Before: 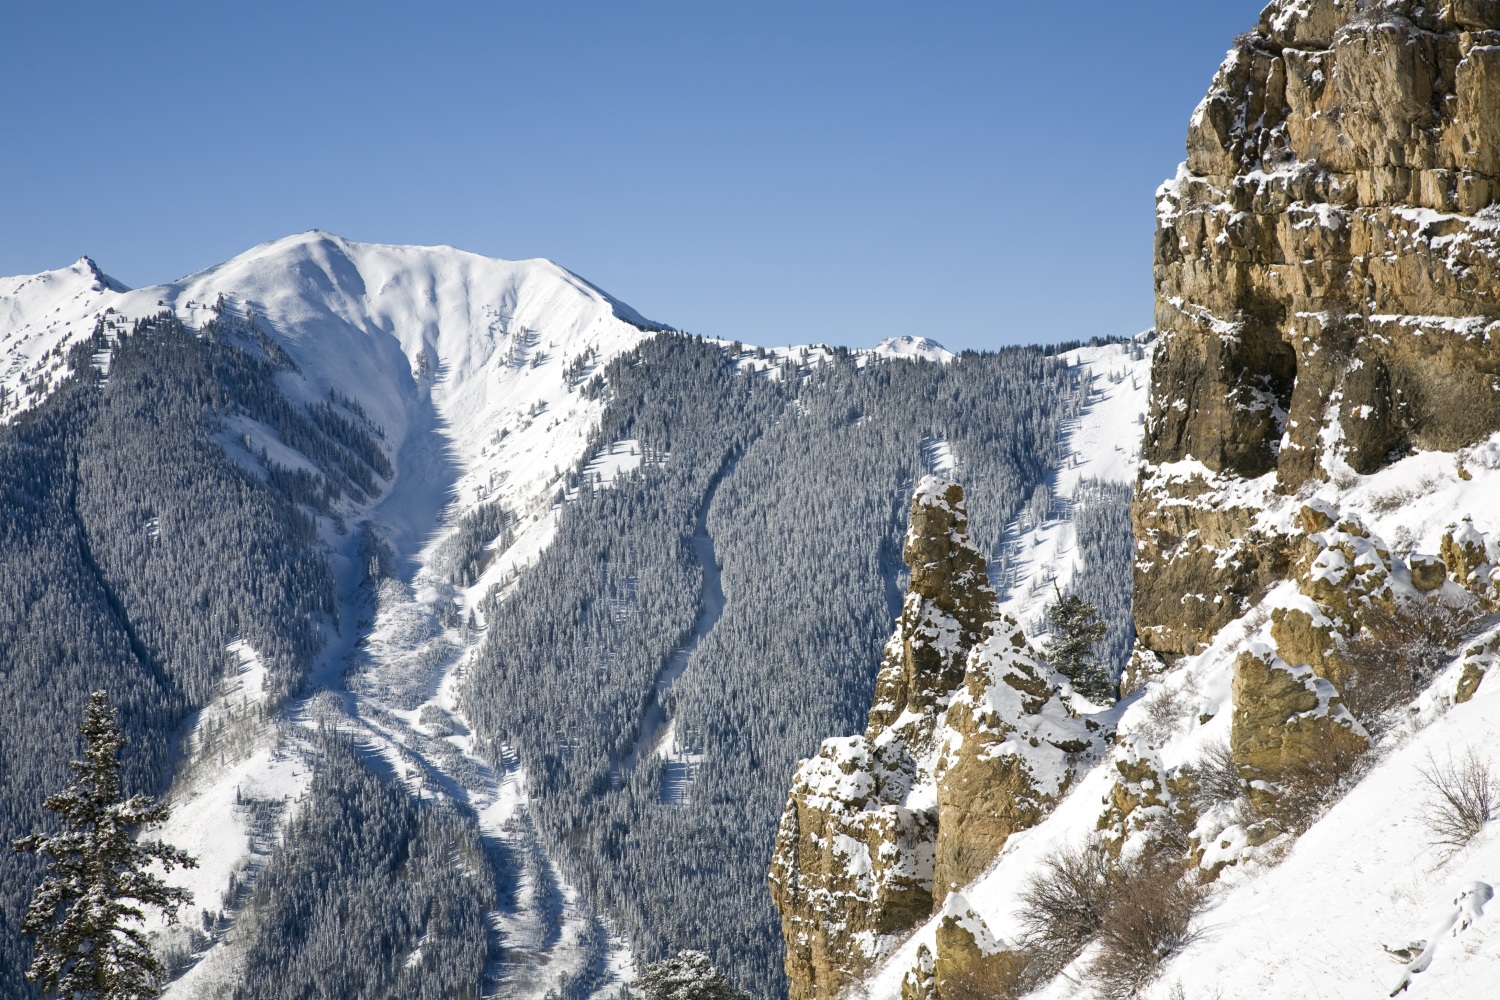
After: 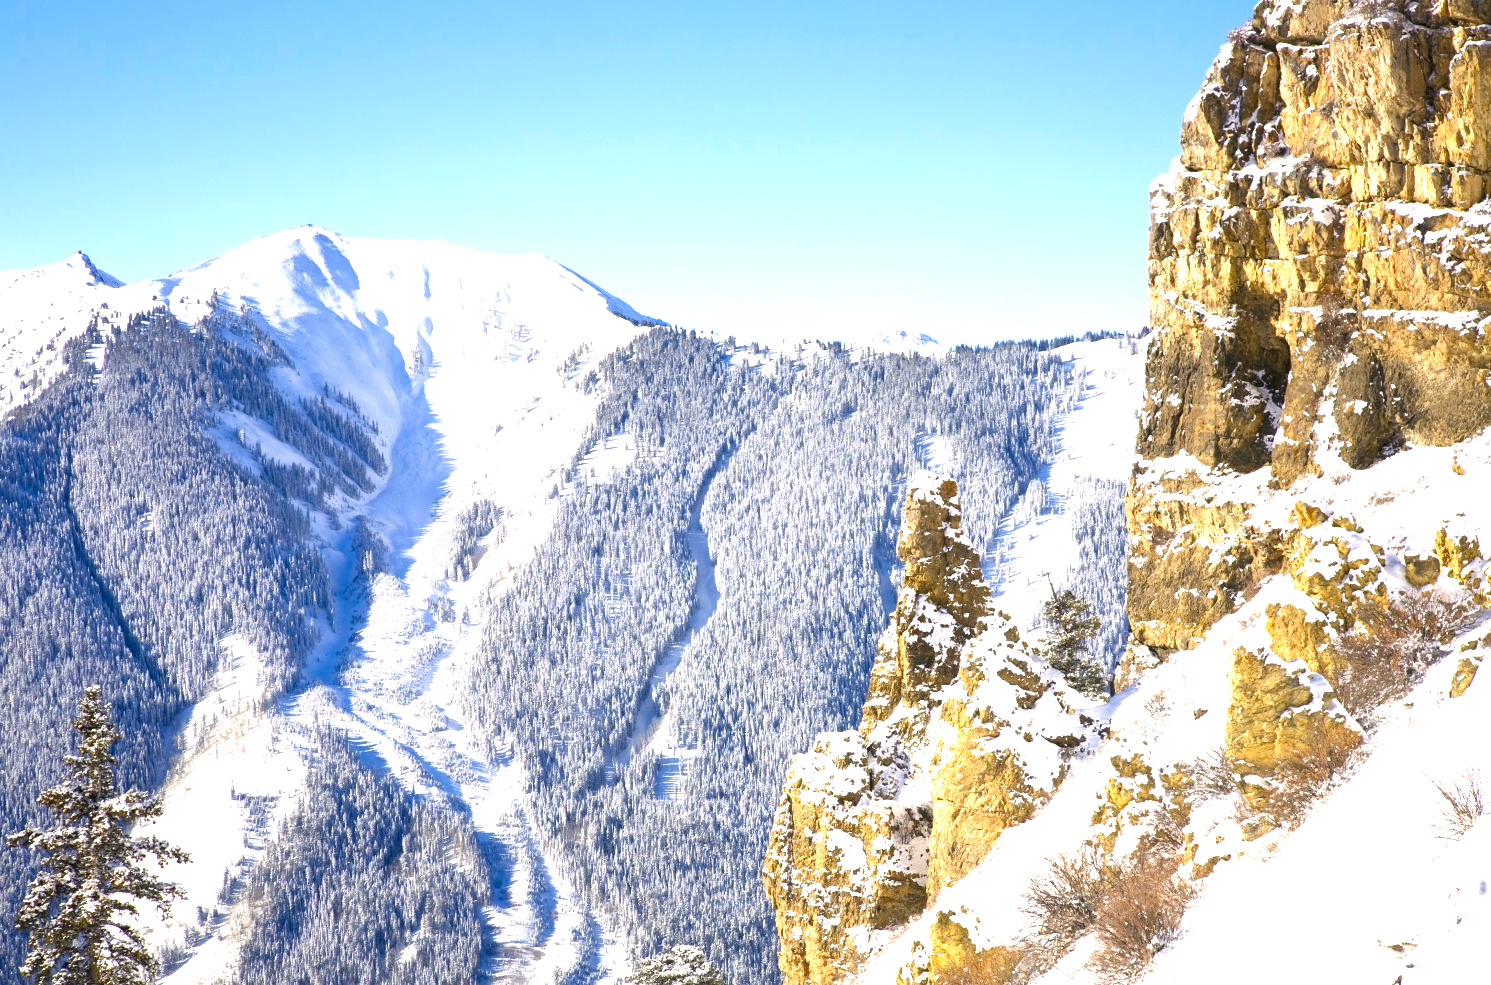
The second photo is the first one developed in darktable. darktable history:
color correction: highlights a* 3.45, highlights b* 1.6, saturation 1.23
crop: left 0.426%, top 0.536%, right 0.13%, bottom 0.885%
exposure: black level correction 0, exposure 1.525 EV, compensate highlight preservation false
color balance rgb: shadows lift › chroma 3.283%, shadows lift › hue 279.11°, power › chroma 0.318%, power › hue 25.08°, perceptual saturation grading › global saturation 1.275%, perceptual saturation grading › highlights -1.767%, perceptual saturation grading › mid-tones 3.532%, perceptual saturation grading › shadows 8.975%, global vibrance 20%
